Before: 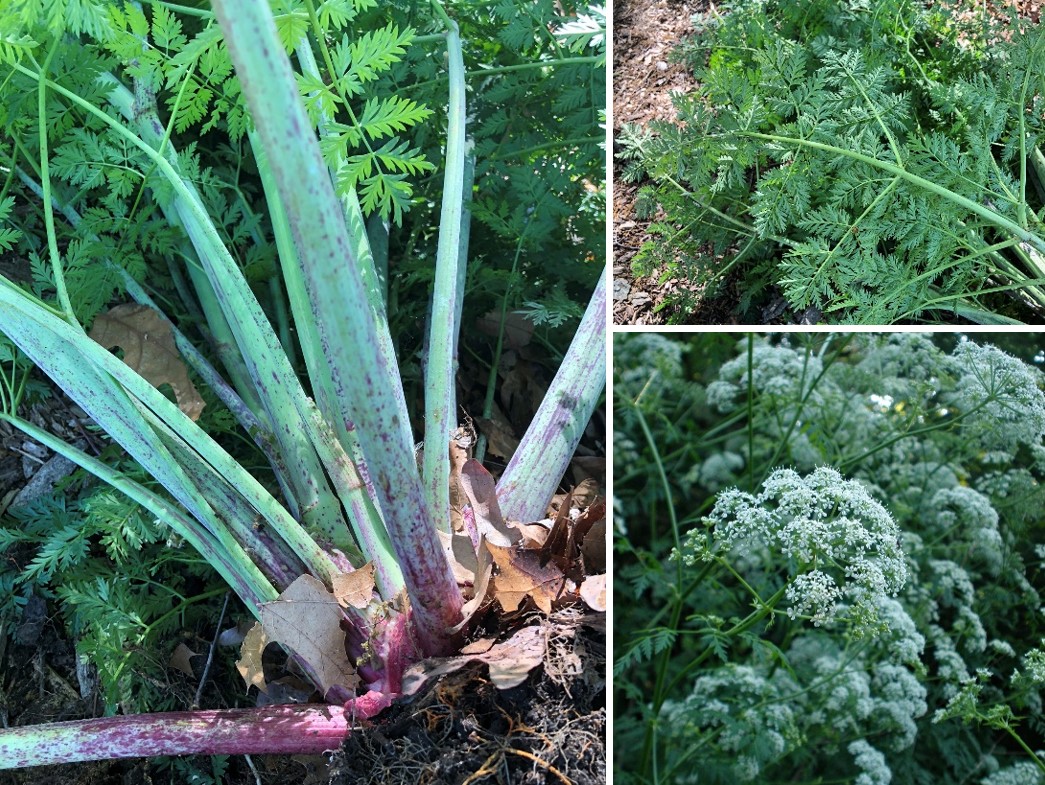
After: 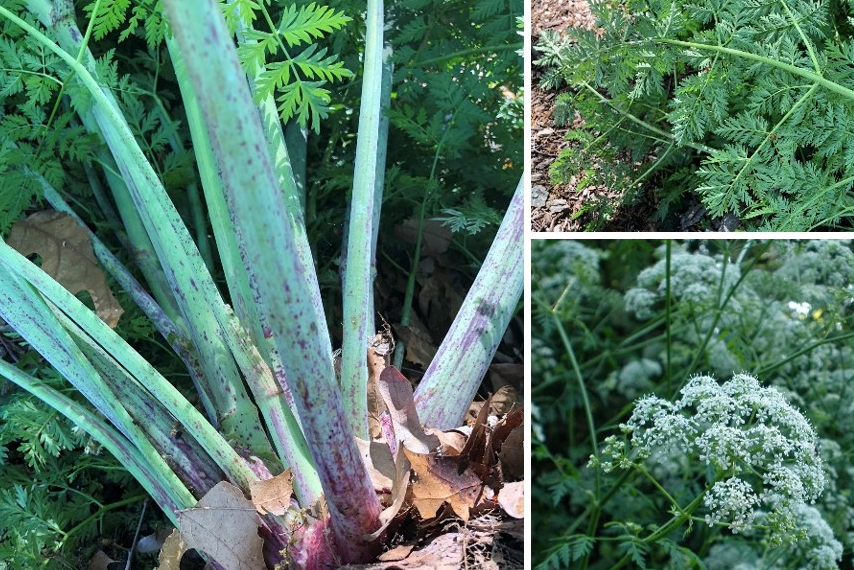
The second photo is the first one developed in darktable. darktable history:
crop: left 7.903%, top 11.959%, right 10.304%, bottom 15.395%
